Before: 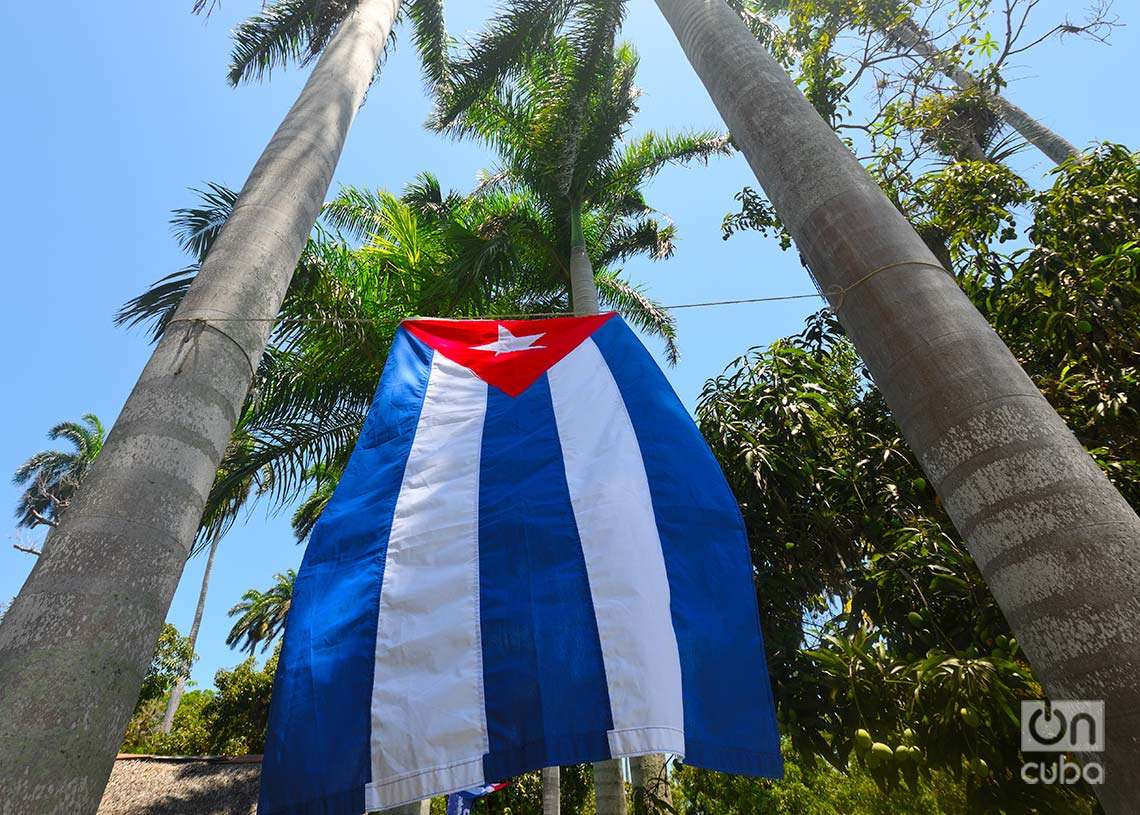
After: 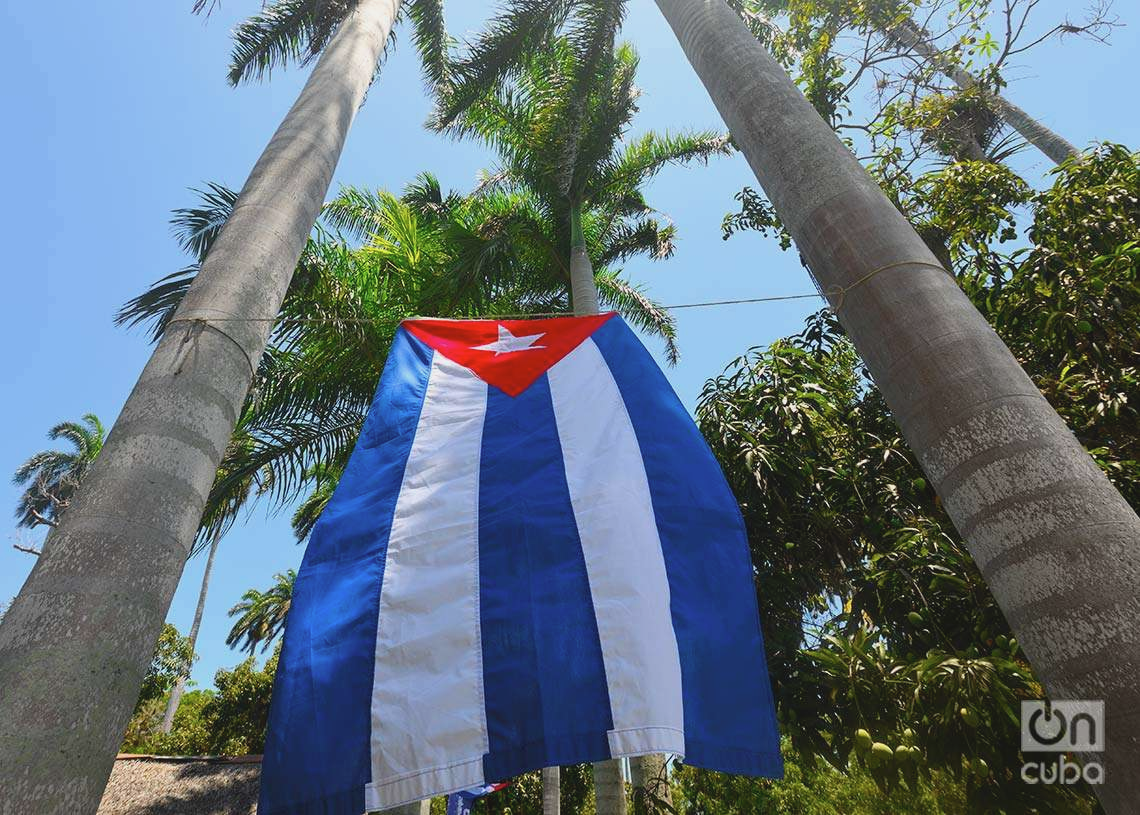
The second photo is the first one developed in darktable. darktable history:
contrast brightness saturation: contrast -0.099, saturation -0.094
